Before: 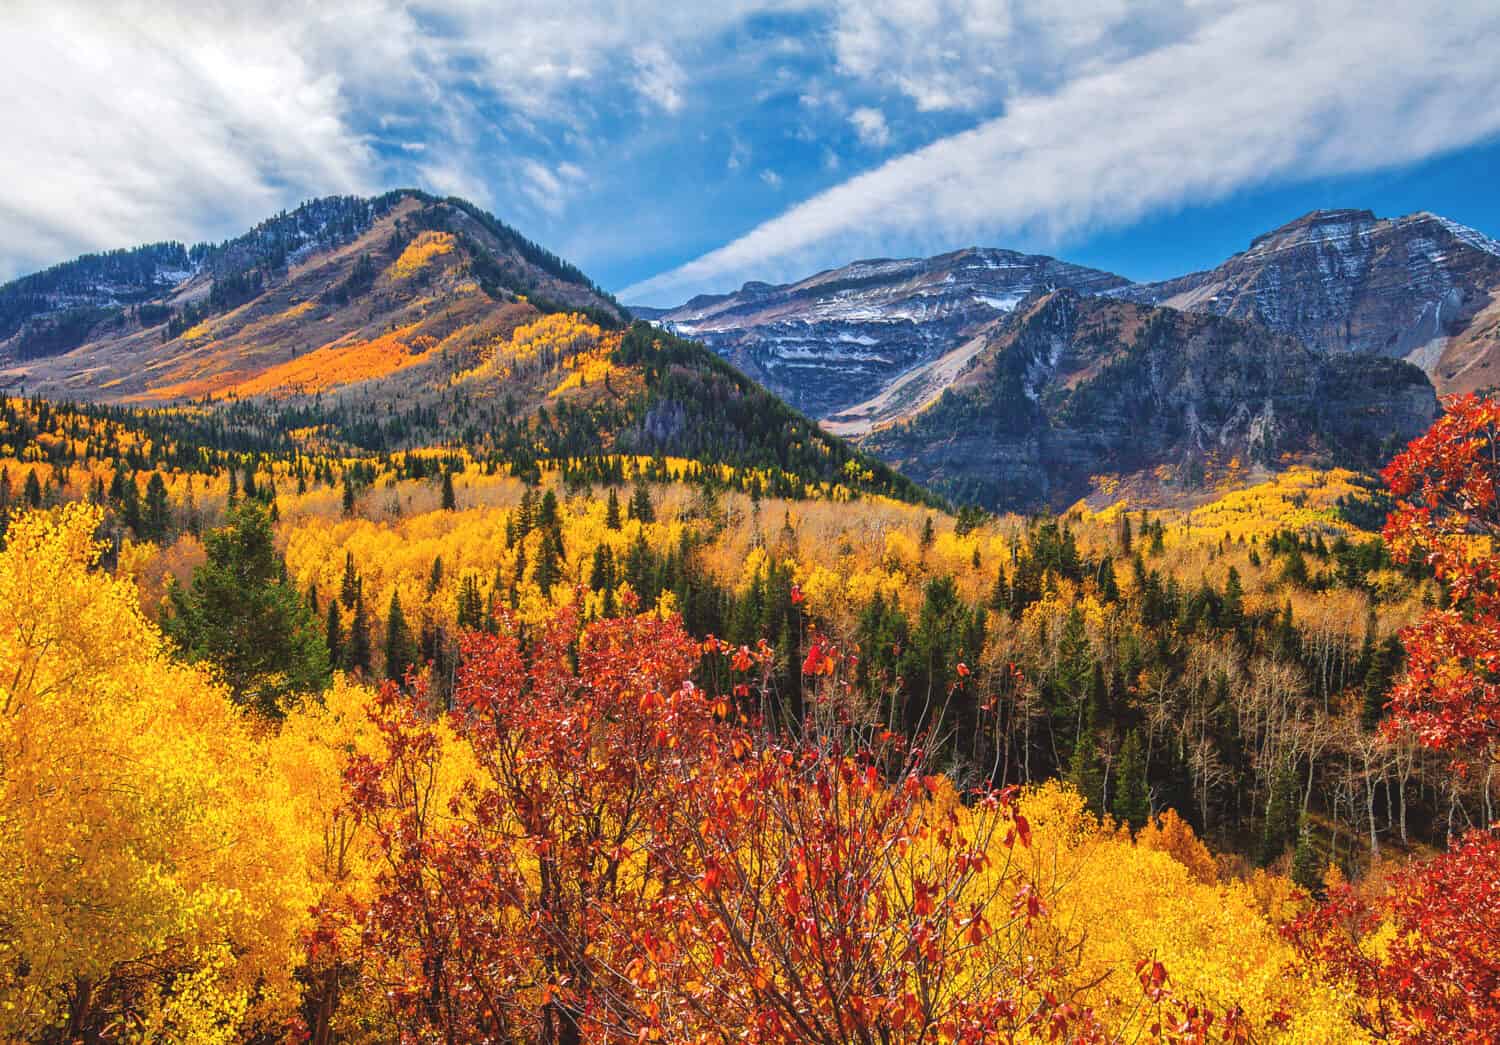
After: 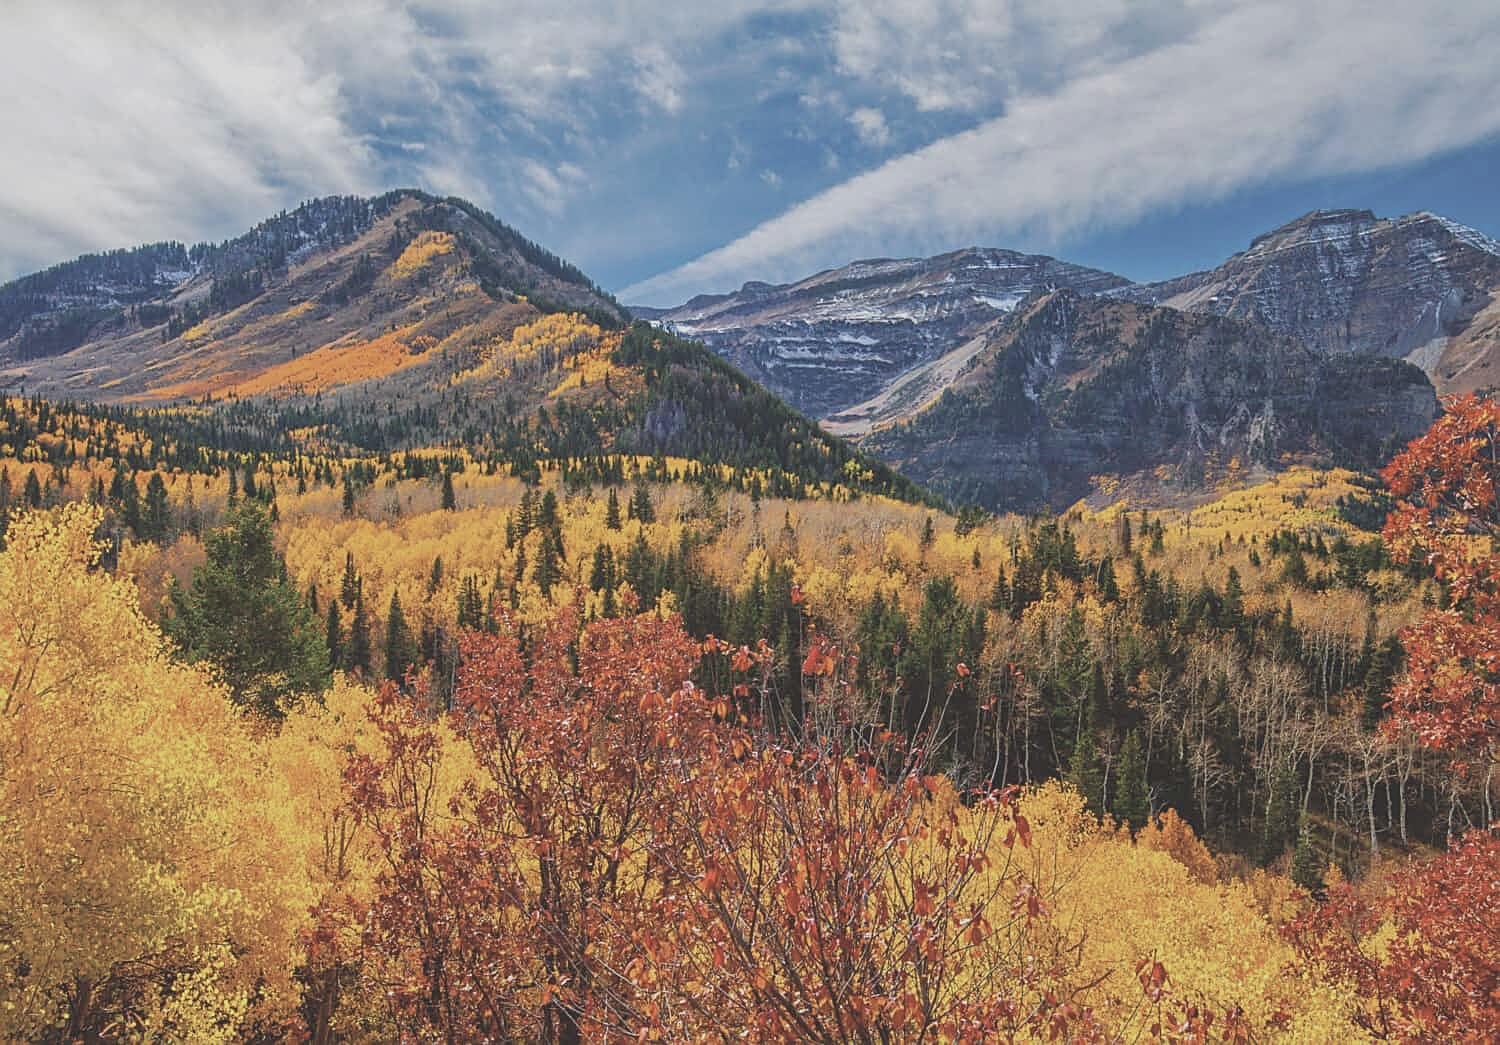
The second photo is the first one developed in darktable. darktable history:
sharpen: amount 0.463
contrast brightness saturation: contrast -0.268, saturation -0.429
